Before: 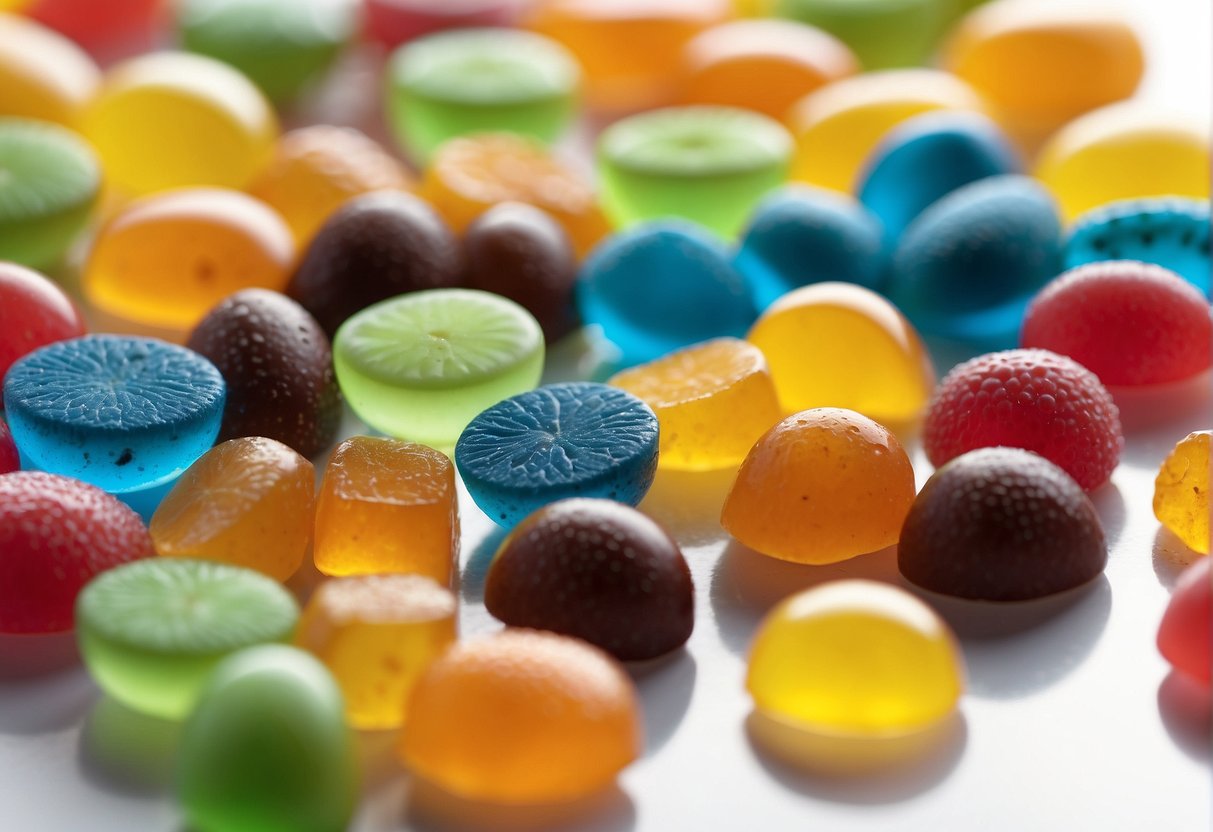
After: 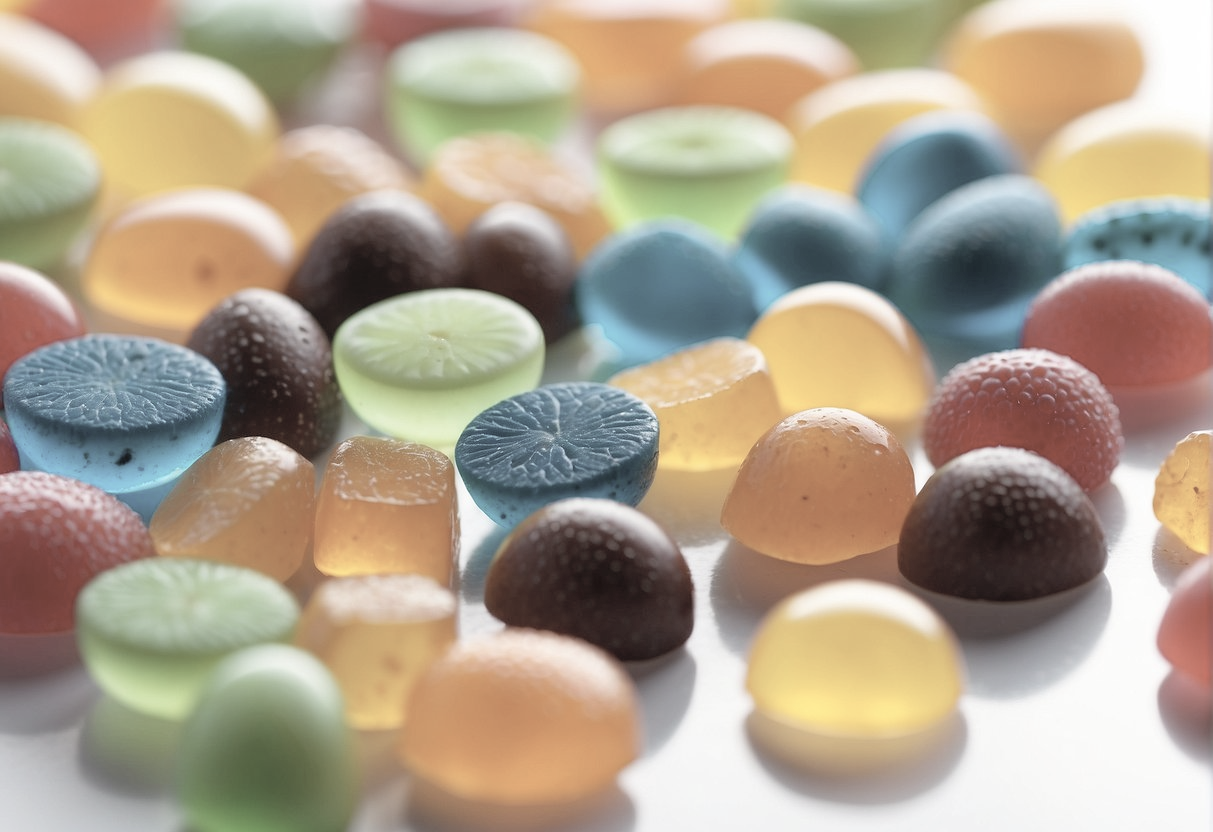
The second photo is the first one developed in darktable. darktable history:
contrast brightness saturation: brightness 0.18, saturation -0.503
